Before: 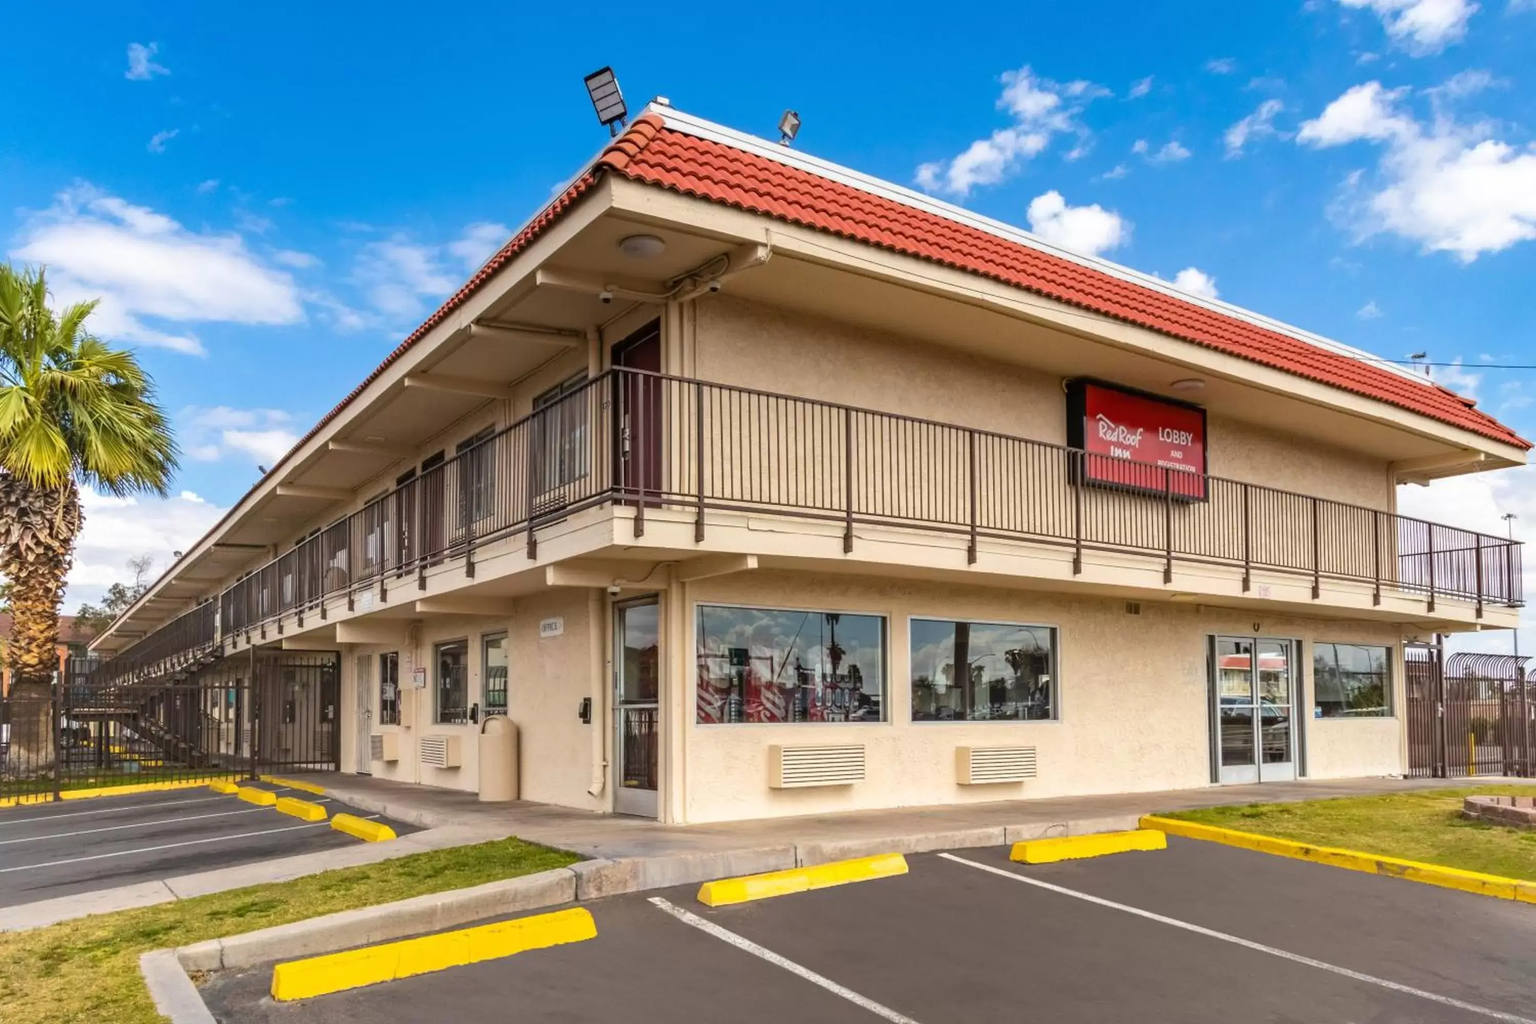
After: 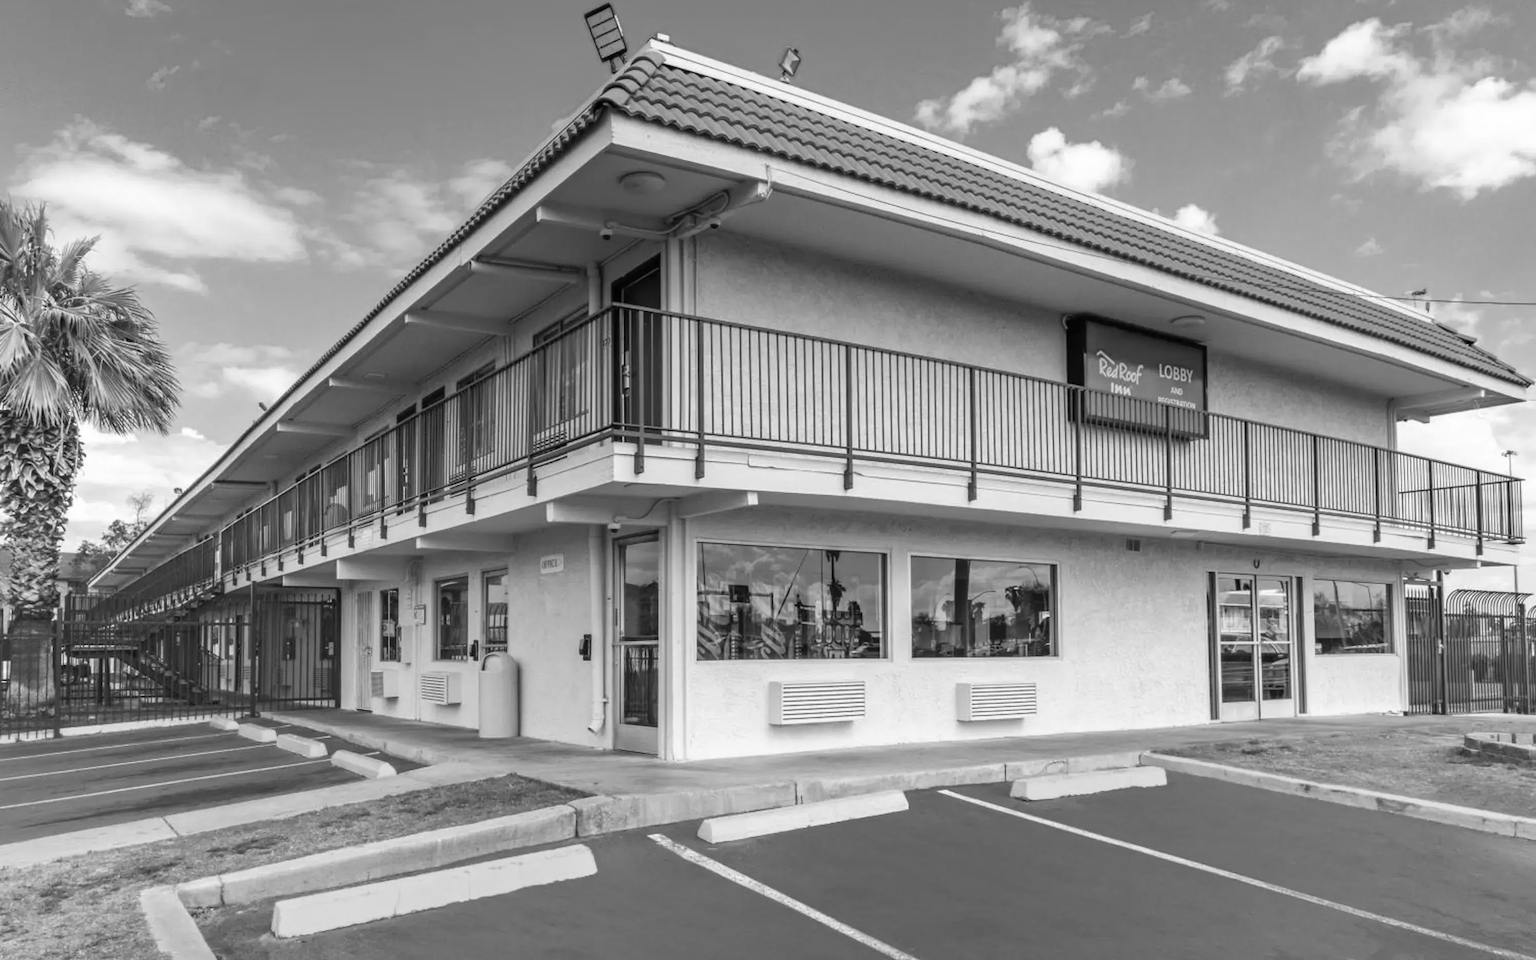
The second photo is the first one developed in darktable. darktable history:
monochrome: on, module defaults
color zones: curves: ch0 [(0, 0.5) (0.143, 0.52) (0.286, 0.5) (0.429, 0.5) (0.571, 0.5) (0.714, 0.5) (0.857, 0.5) (1, 0.5)]; ch1 [(0, 0.489) (0.155, 0.45) (0.286, 0.466) (0.429, 0.5) (0.571, 0.5) (0.714, 0.5) (0.857, 0.5) (1, 0.489)]
crop and rotate: top 6.25%
